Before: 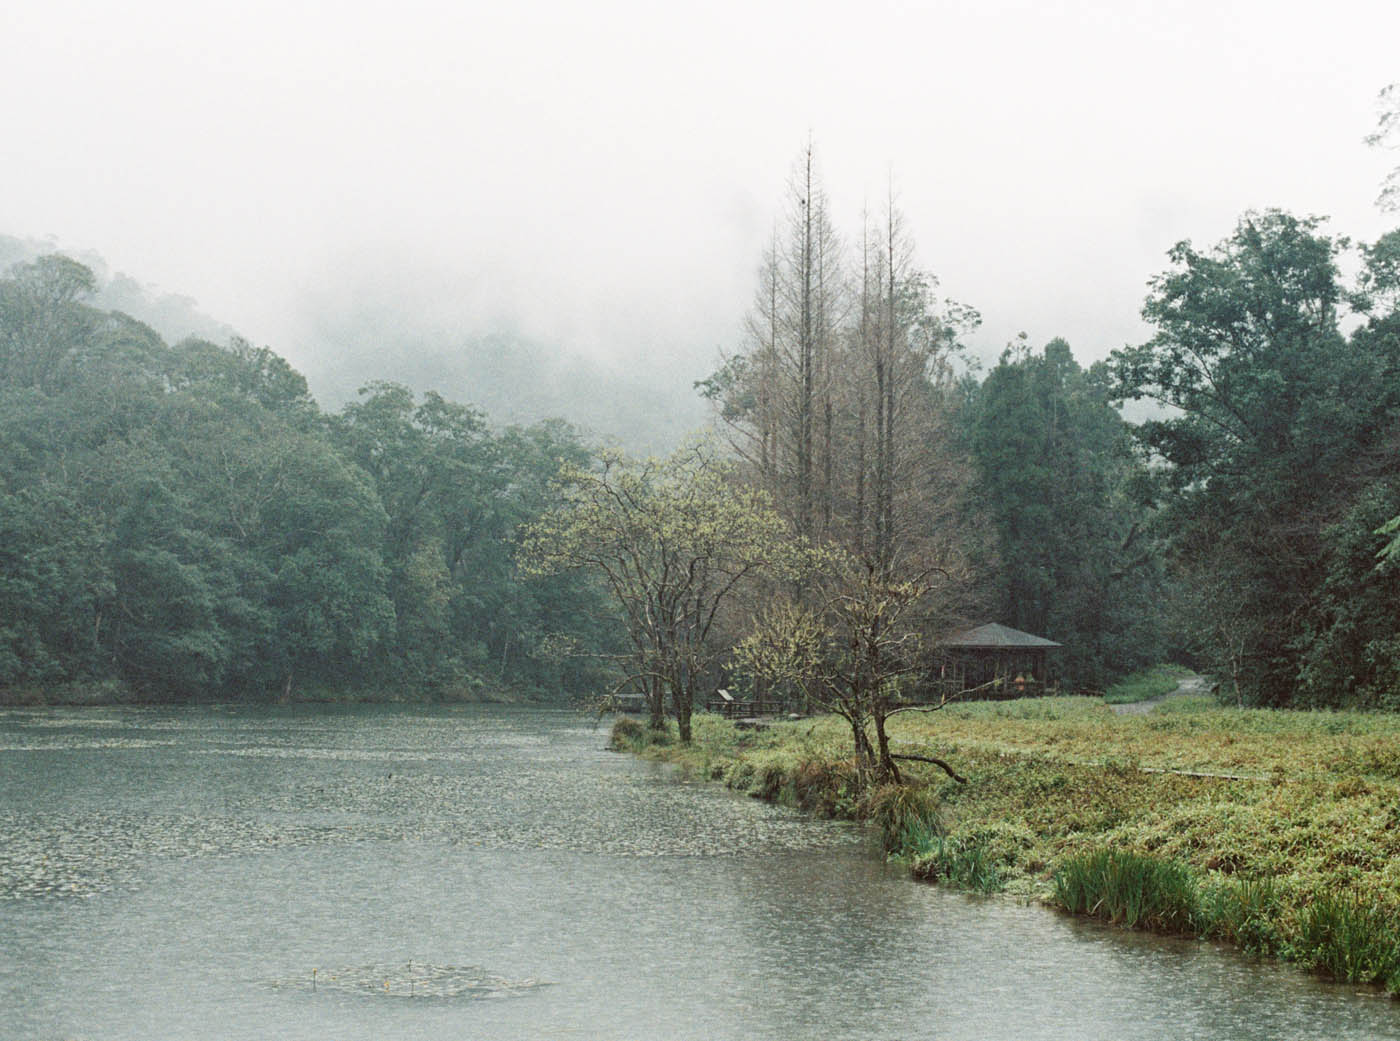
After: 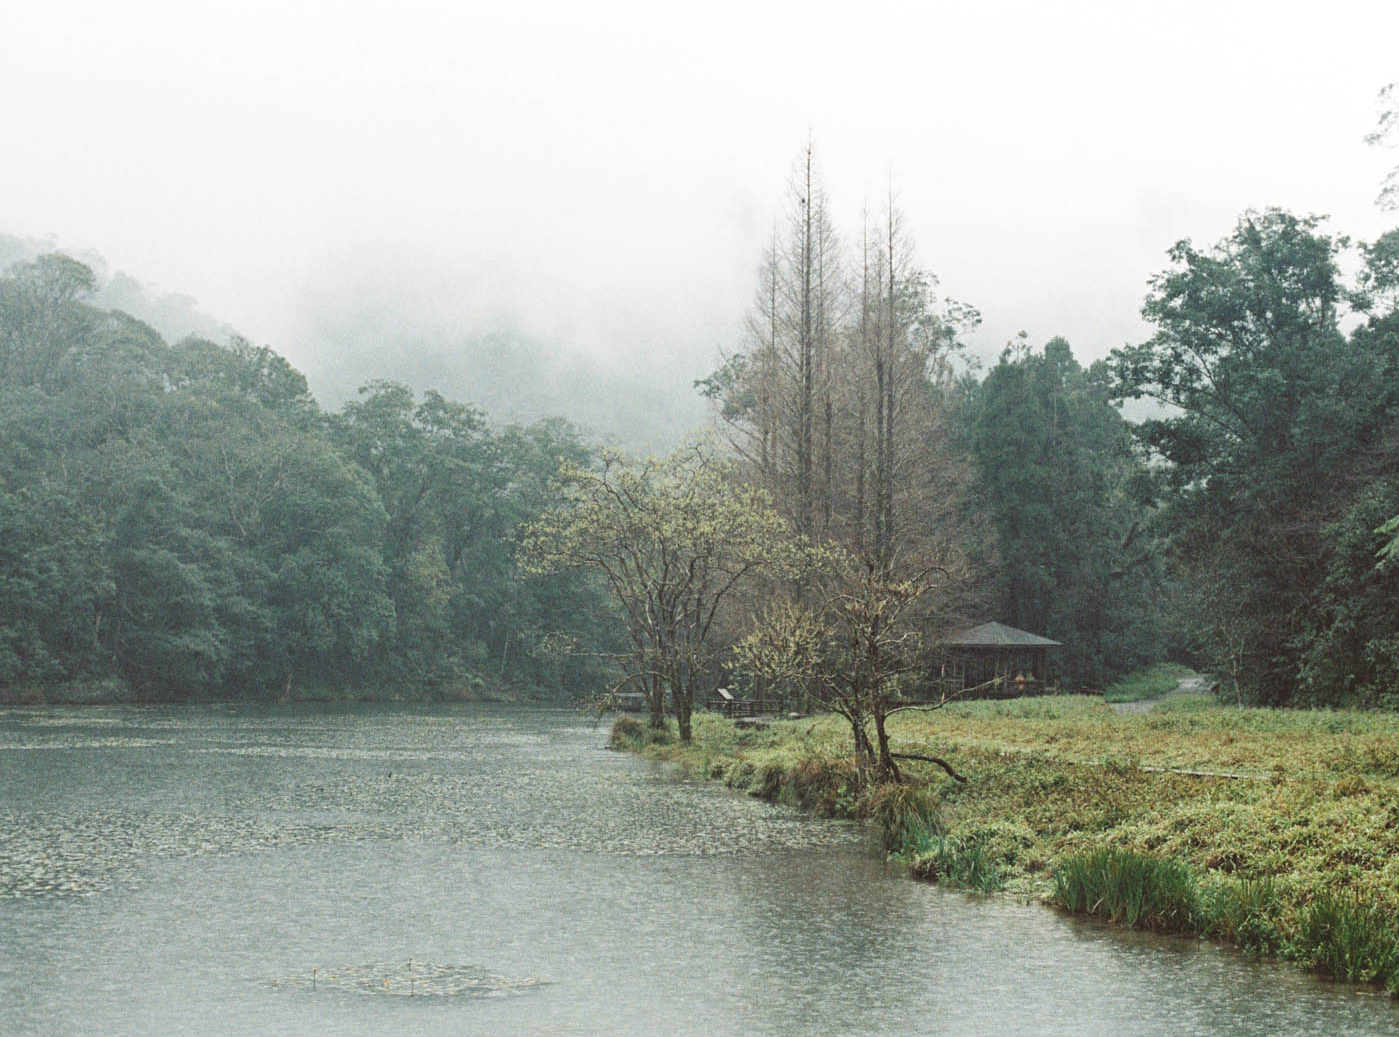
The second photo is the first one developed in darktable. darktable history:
crop: top 0.178%, bottom 0.138%
exposure: black level correction -0.009, exposure 0.068 EV, compensate highlight preservation false
